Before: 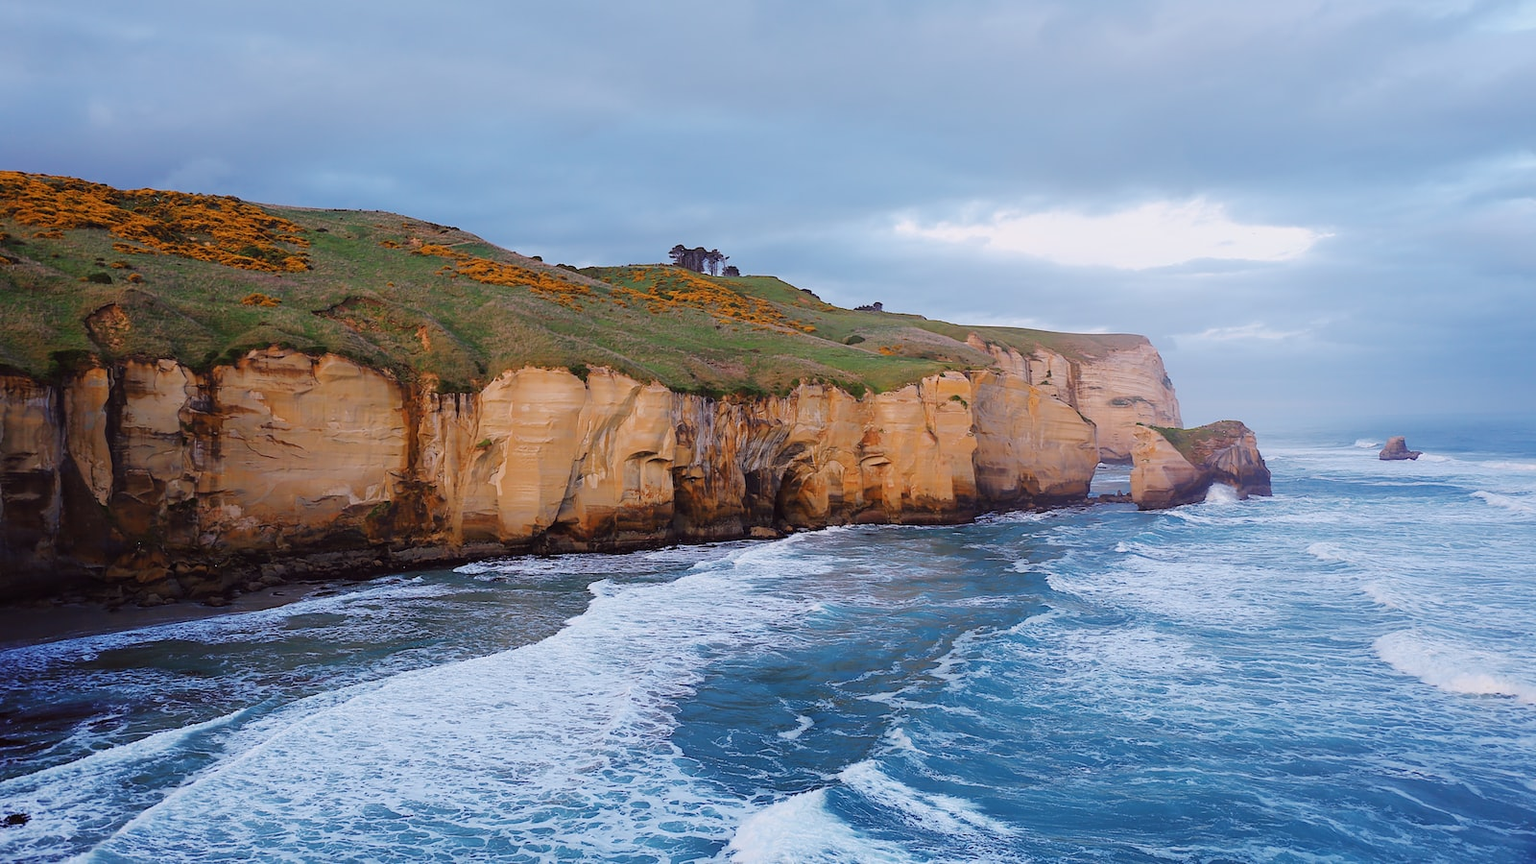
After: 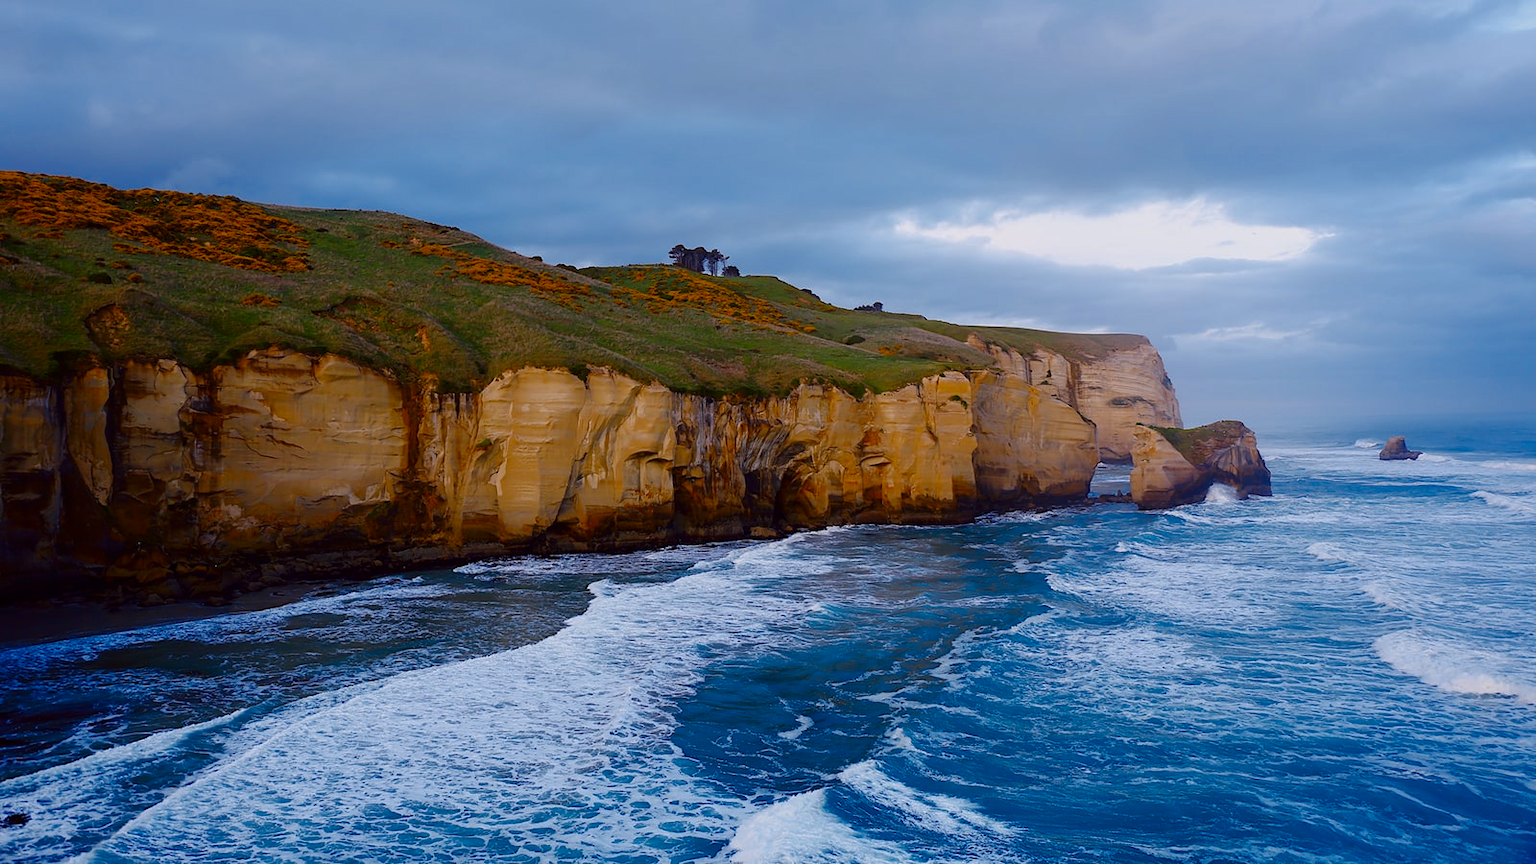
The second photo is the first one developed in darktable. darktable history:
color contrast: green-magenta contrast 0.8, blue-yellow contrast 1.1, unbound 0
contrast brightness saturation: brightness -0.25, saturation 0.2
